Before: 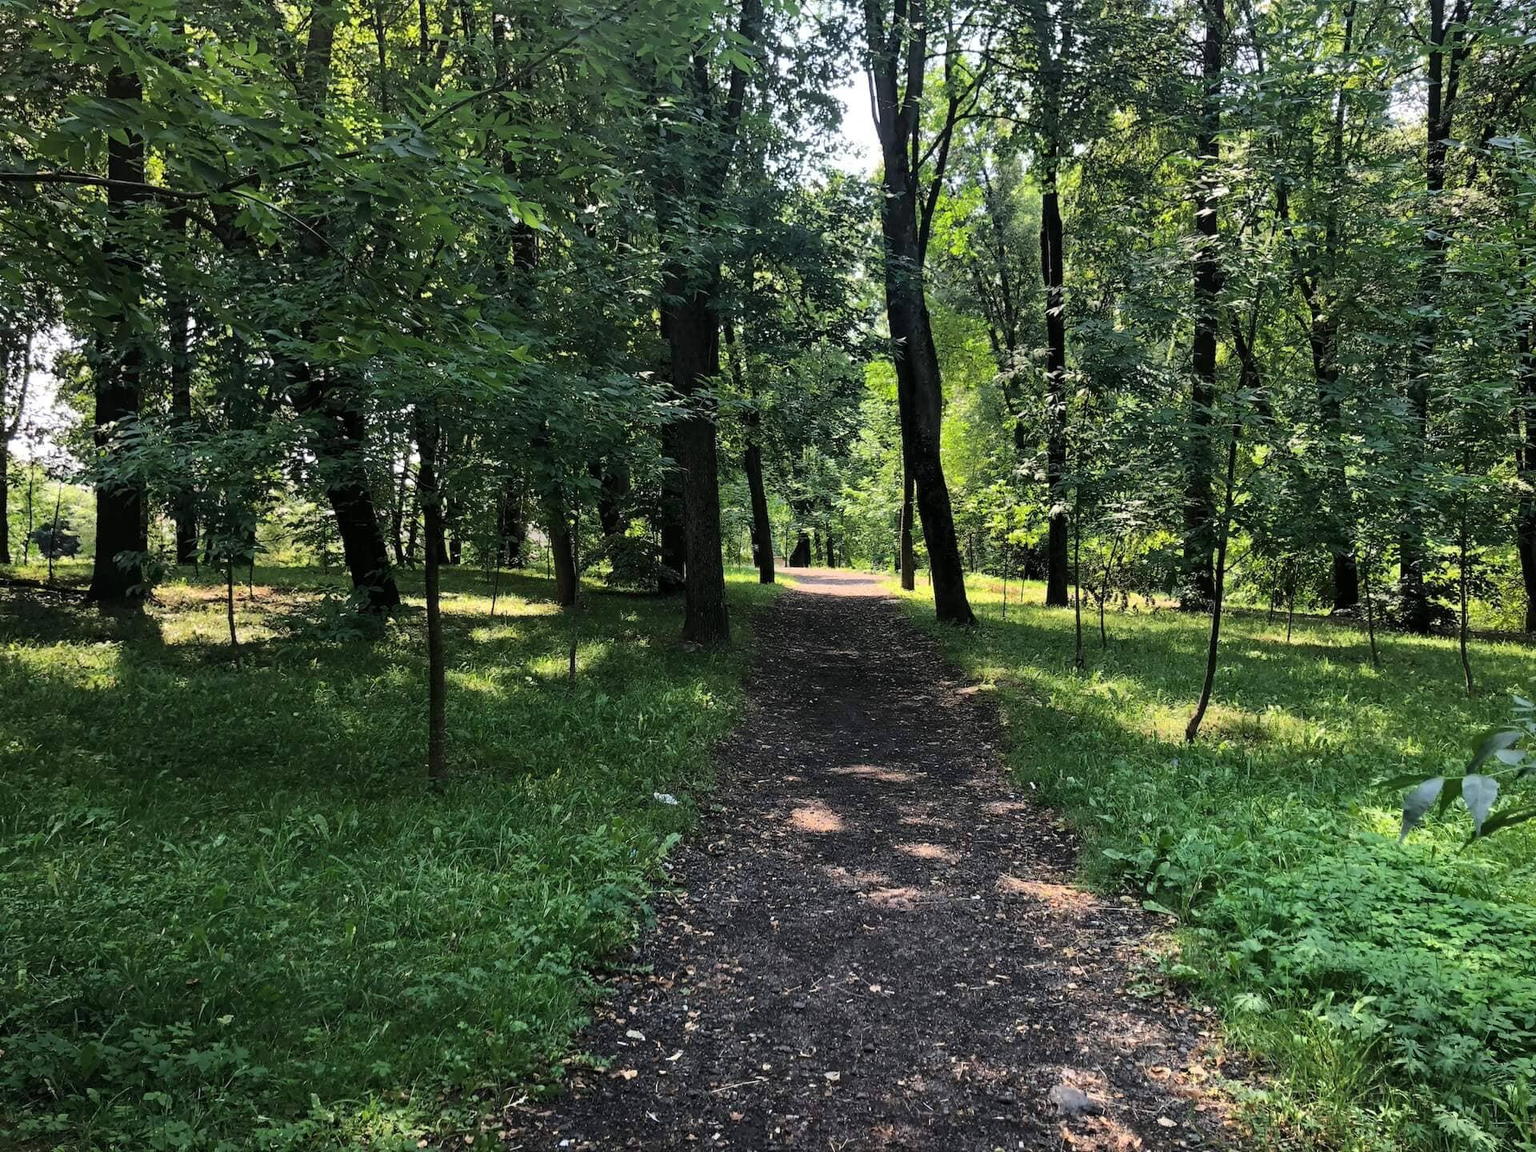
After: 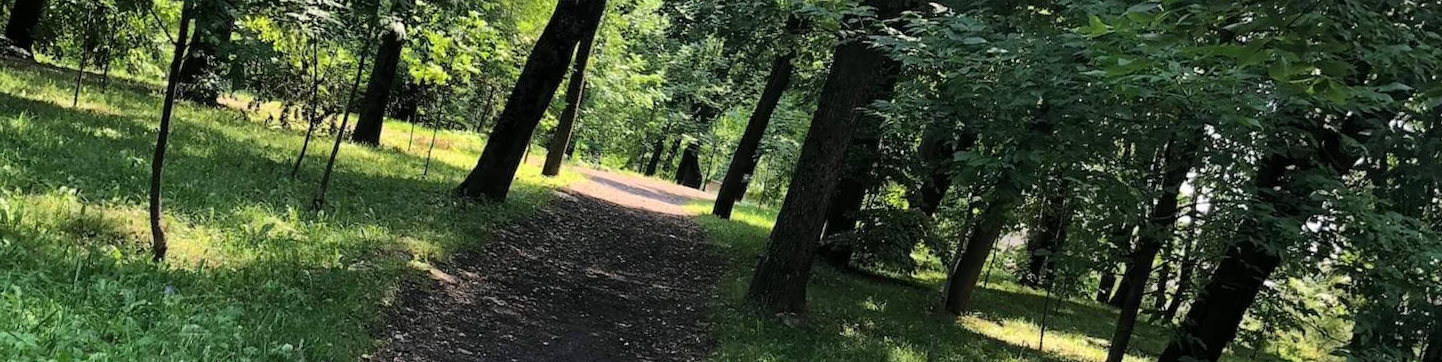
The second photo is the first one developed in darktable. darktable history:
crop and rotate: angle 16.12°, top 30.835%, bottom 35.653%
tone equalizer: on, module defaults
